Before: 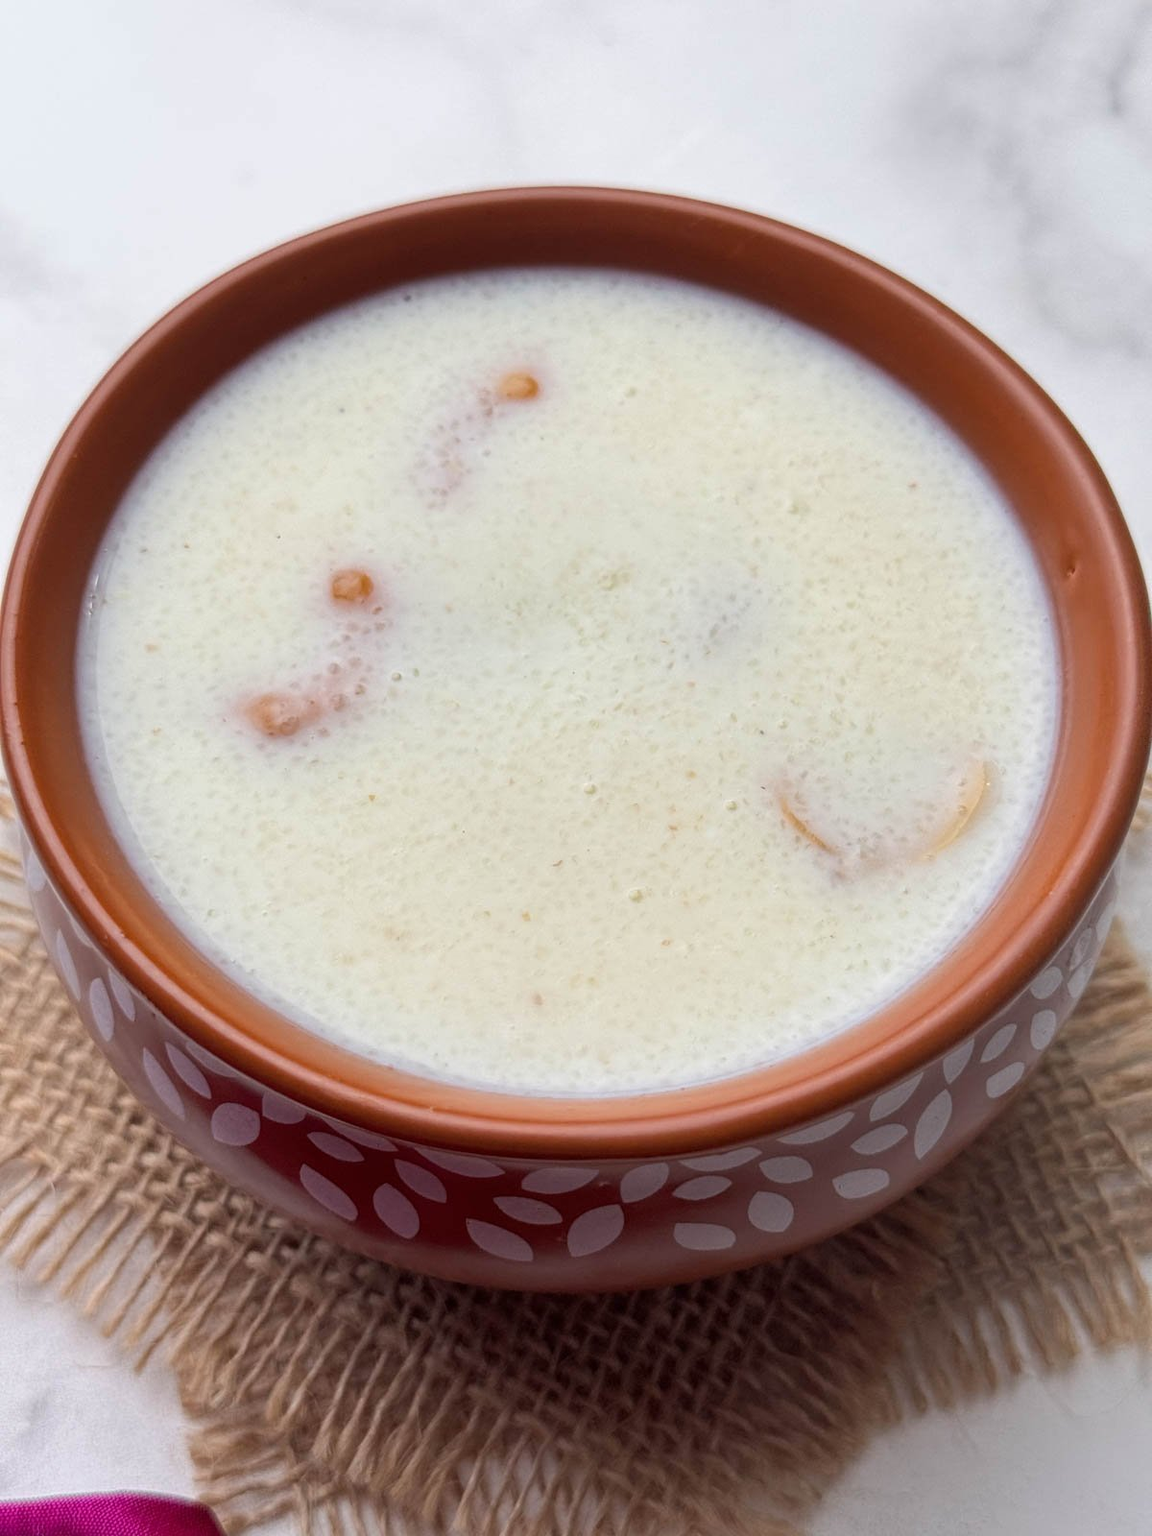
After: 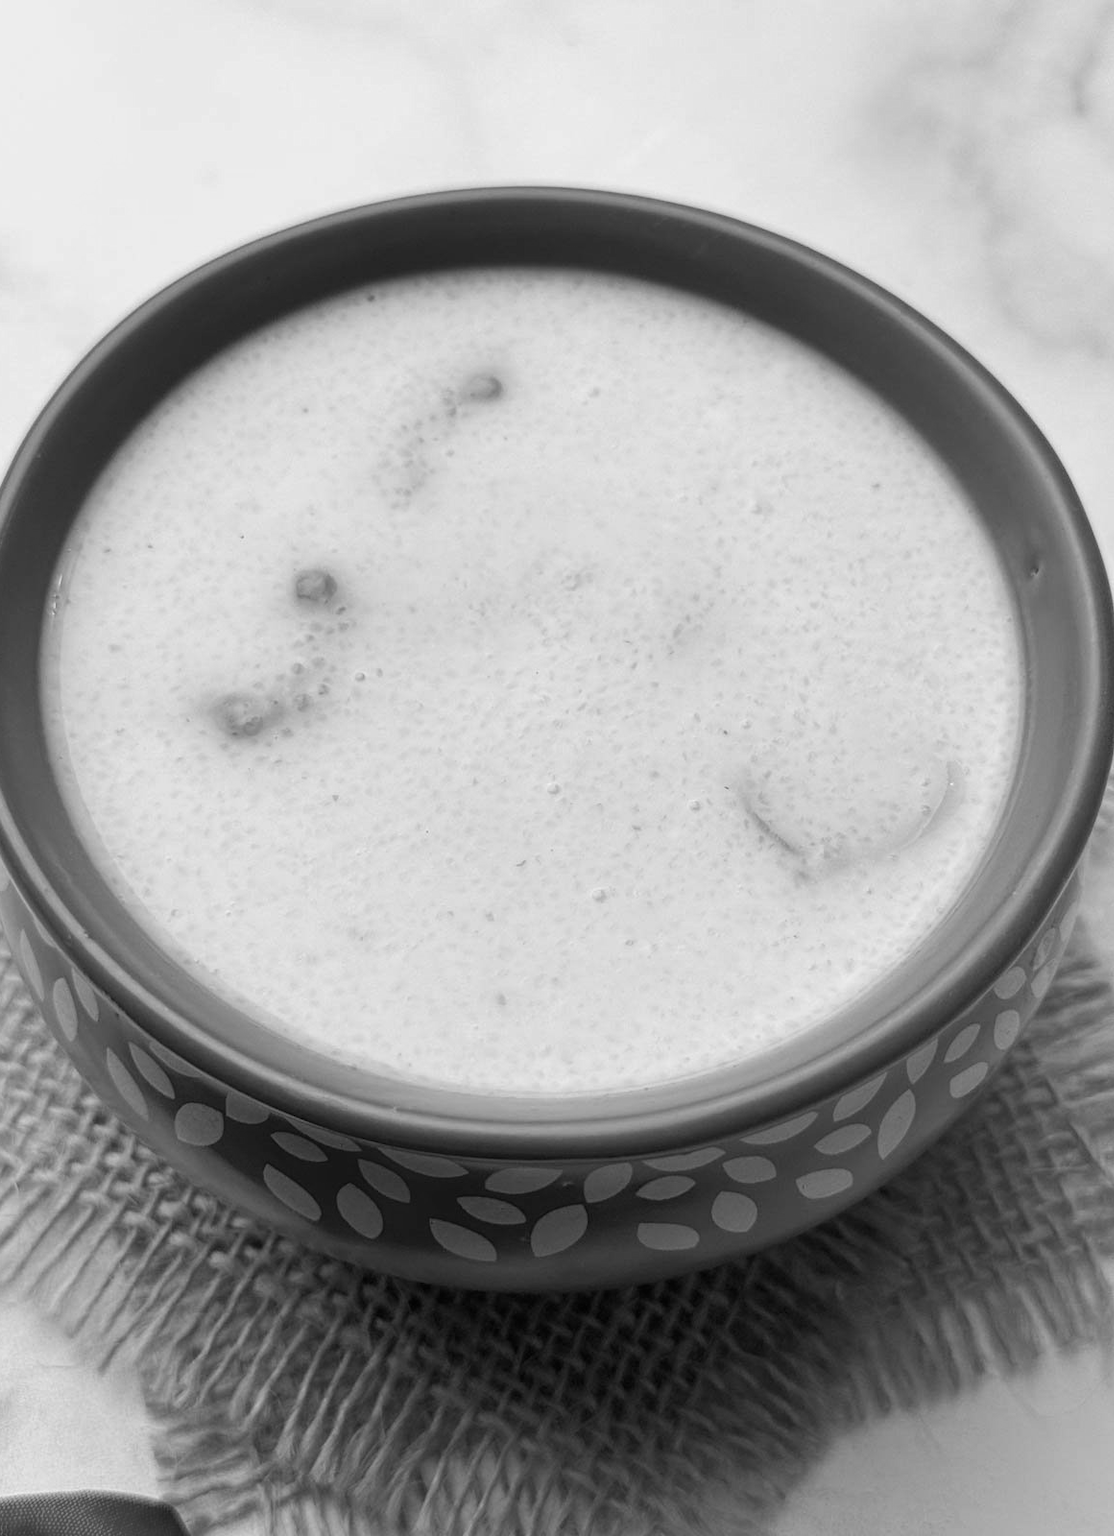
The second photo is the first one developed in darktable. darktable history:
monochrome: size 3.1
crop and rotate: left 3.238%
